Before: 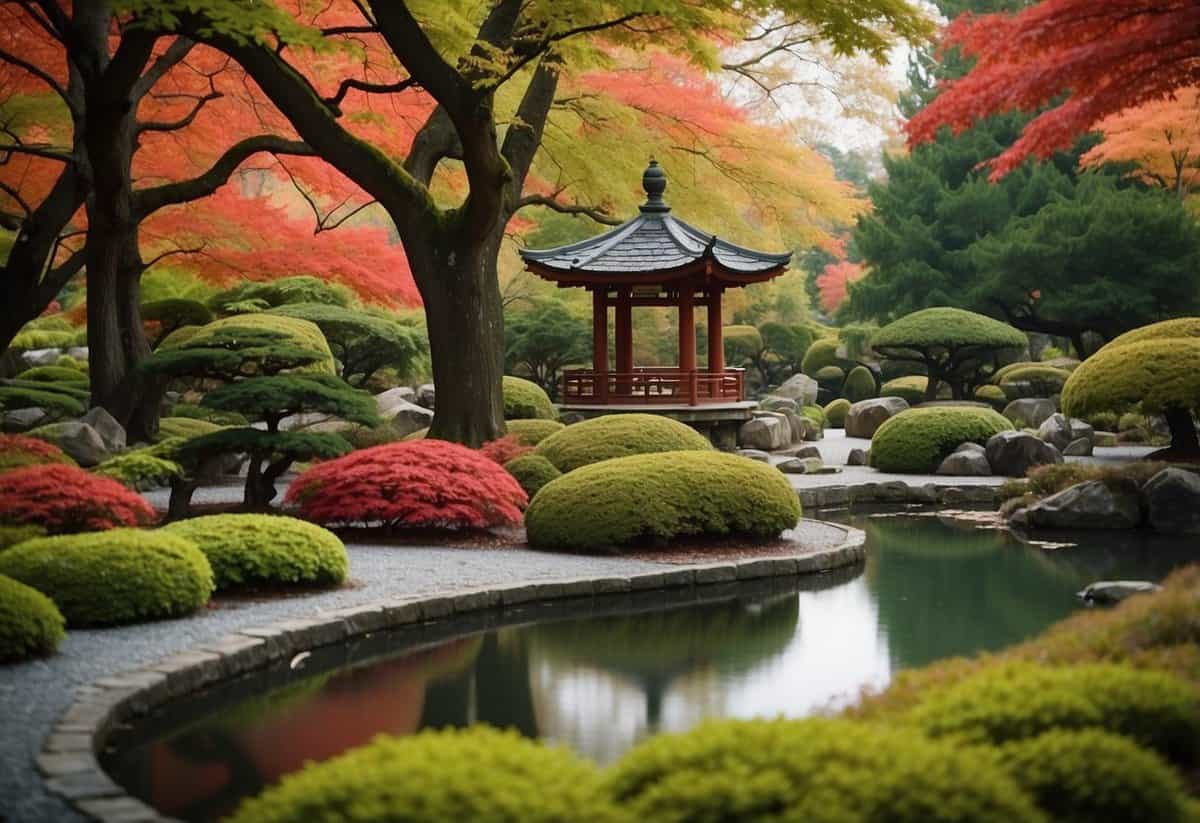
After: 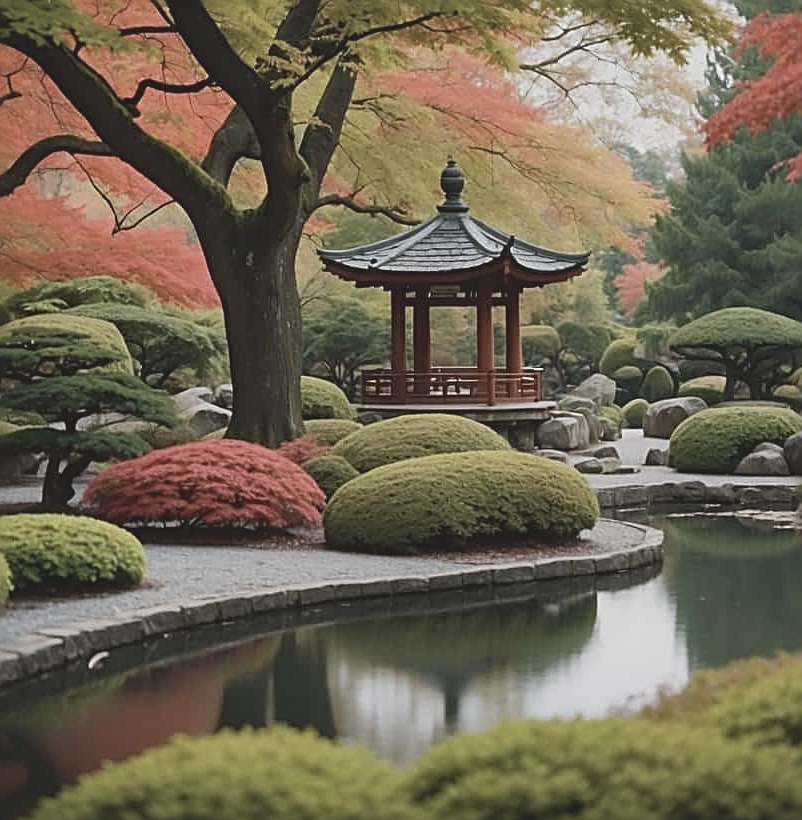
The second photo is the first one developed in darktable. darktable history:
crop: left 16.907%, right 16.185%
sharpen: radius 2.623, amount 0.691
local contrast: mode bilateral grid, contrast 19, coarseness 50, detail 119%, midtone range 0.2
contrast brightness saturation: contrast -0.25, saturation -0.43
